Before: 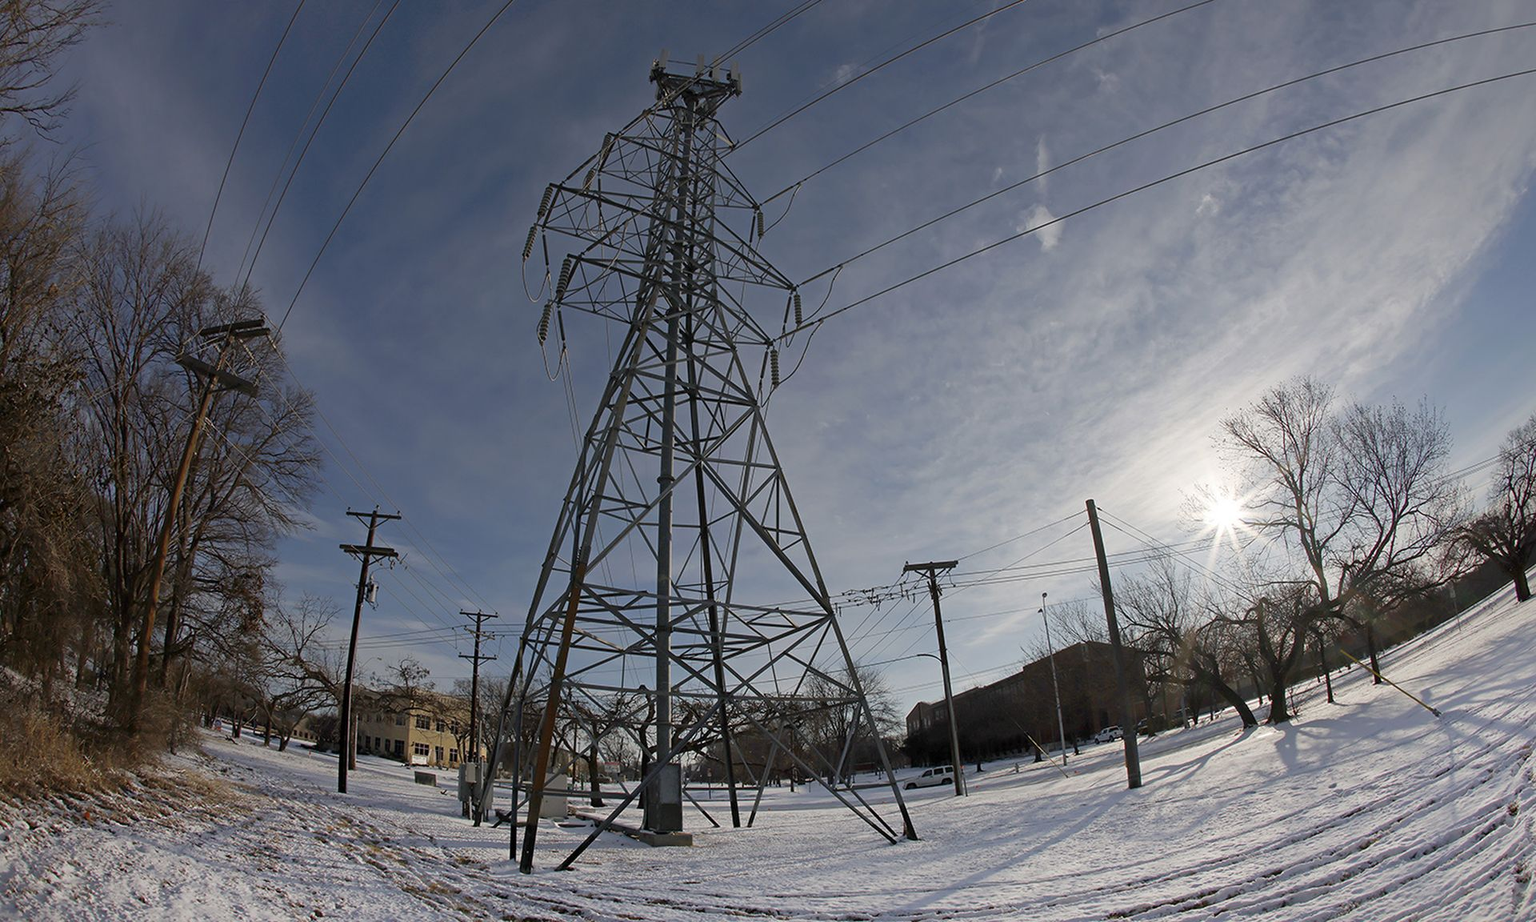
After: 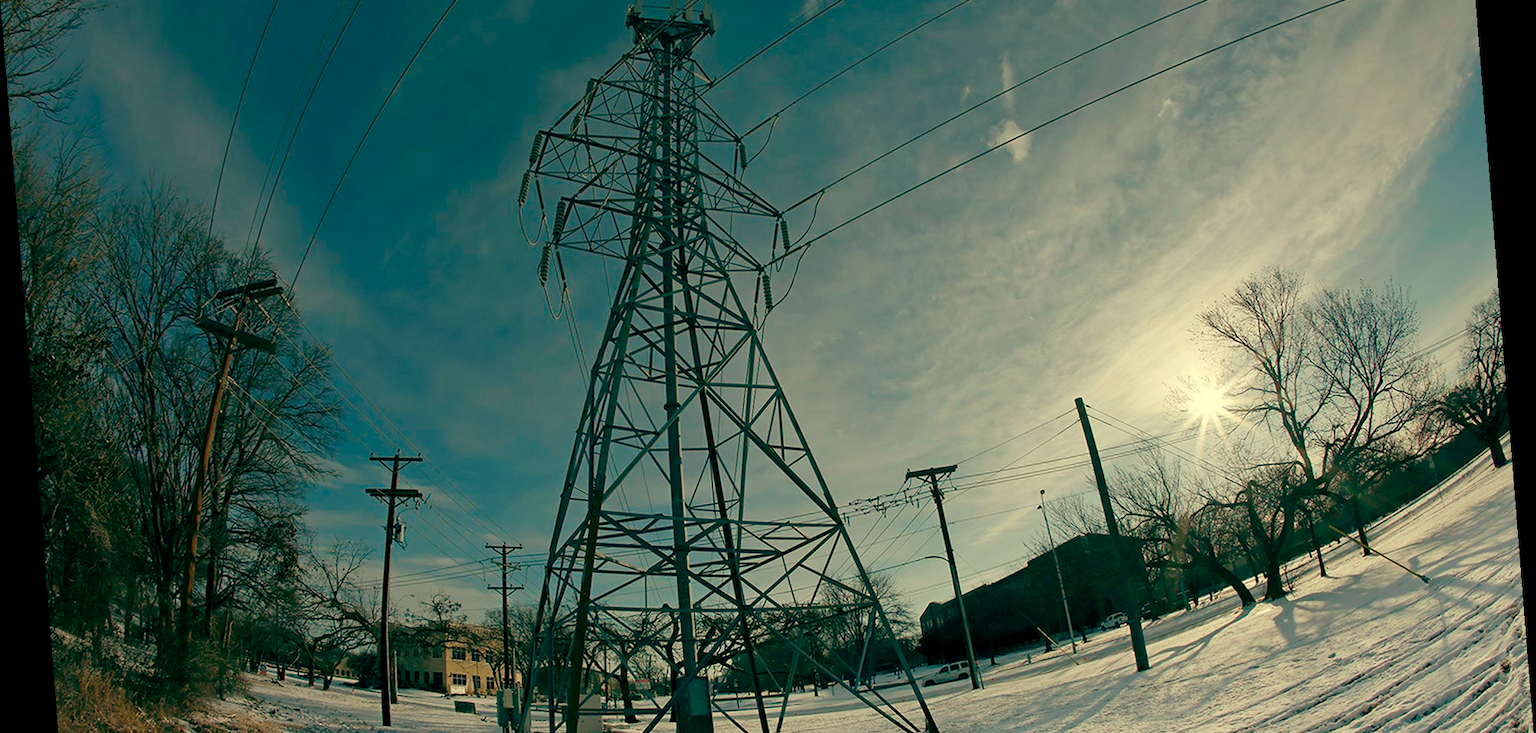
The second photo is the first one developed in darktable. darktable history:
crop: top 11.038%, bottom 13.962%
color balance: mode lift, gamma, gain (sRGB), lift [1, 0.69, 1, 1], gamma [1, 1.482, 1, 1], gain [1, 1, 1, 0.802]
rotate and perspective: rotation -4.2°, shear 0.006, automatic cropping off
color zones: curves: ch1 [(0.25, 0.5) (0.747, 0.71)]
